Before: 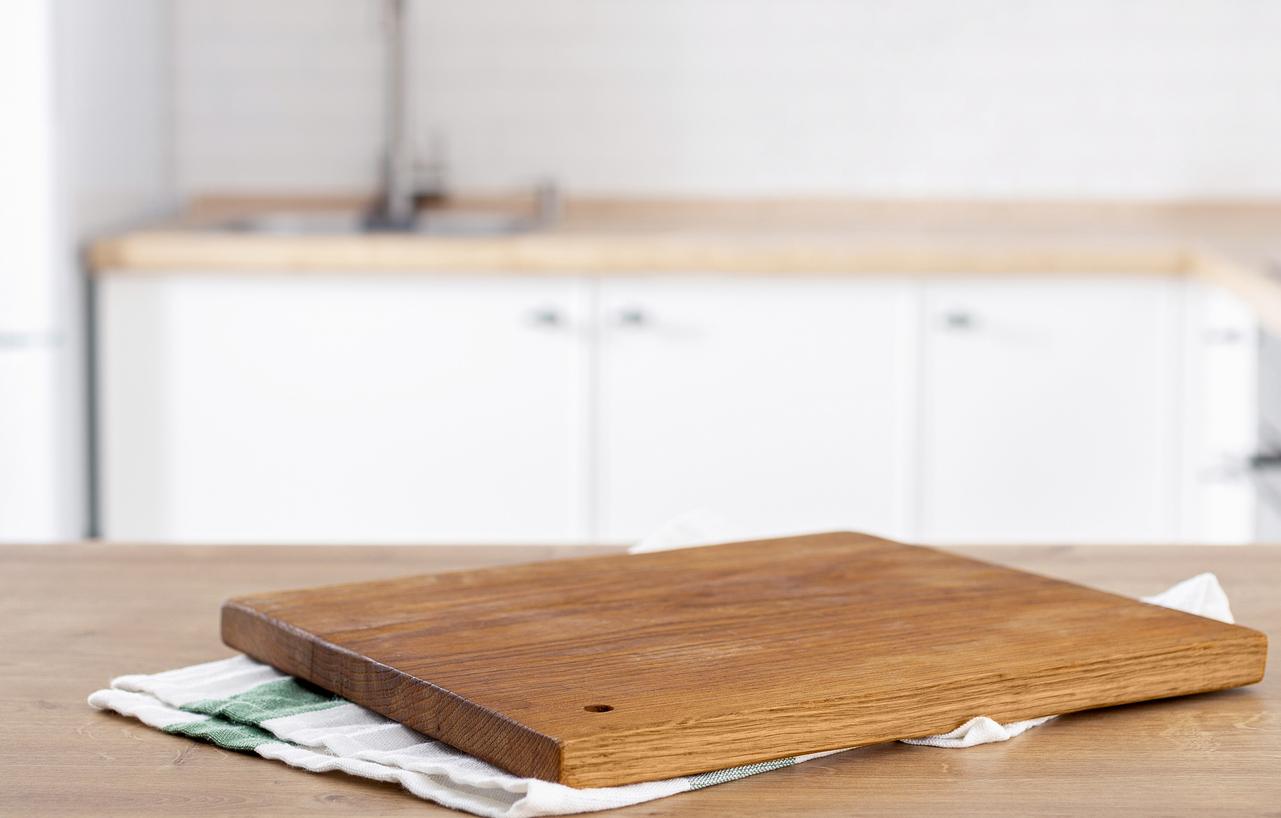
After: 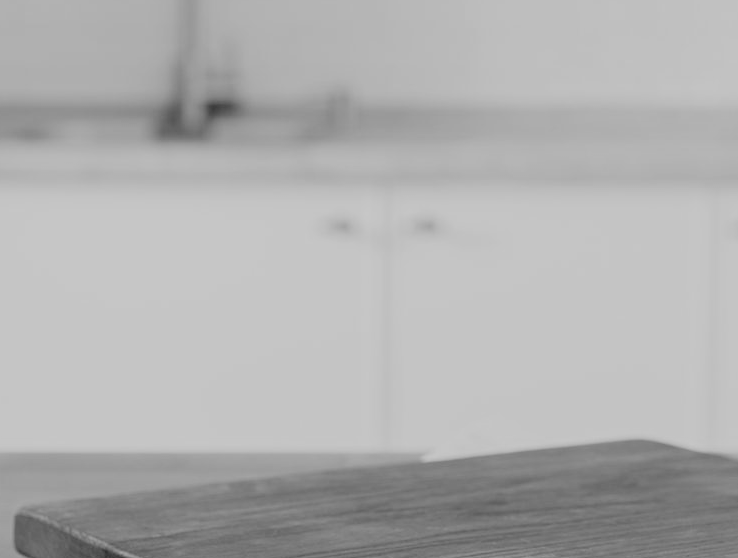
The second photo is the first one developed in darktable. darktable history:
crop: left 16.232%, top 11.332%, right 26.13%, bottom 20.373%
filmic rgb: black relative exposure -8.78 EV, white relative exposure 4.97 EV, target black luminance 0%, hardness 3.78, latitude 65.9%, contrast 0.826, shadows ↔ highlights balance 19.83%
color calibration: output gray [0.22, 0.42, 0.37, 0], gray › normalize channels true, illuminant as shot in camera, x 0.358, y 0.373, temperature 4628.91 K, gamut compression 0.003
